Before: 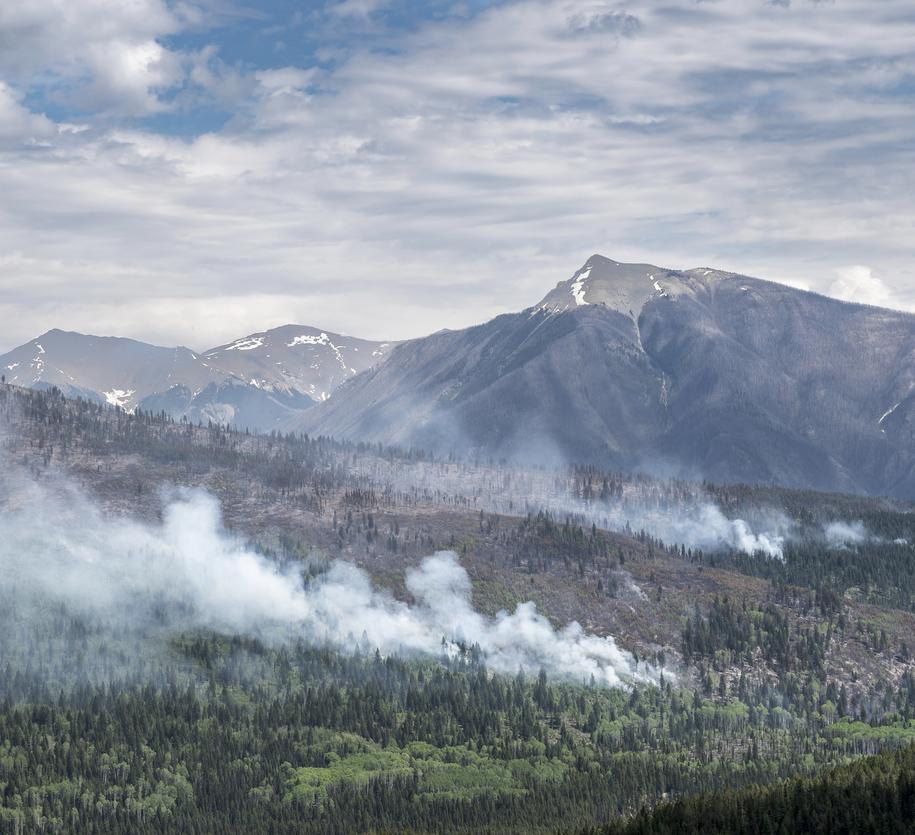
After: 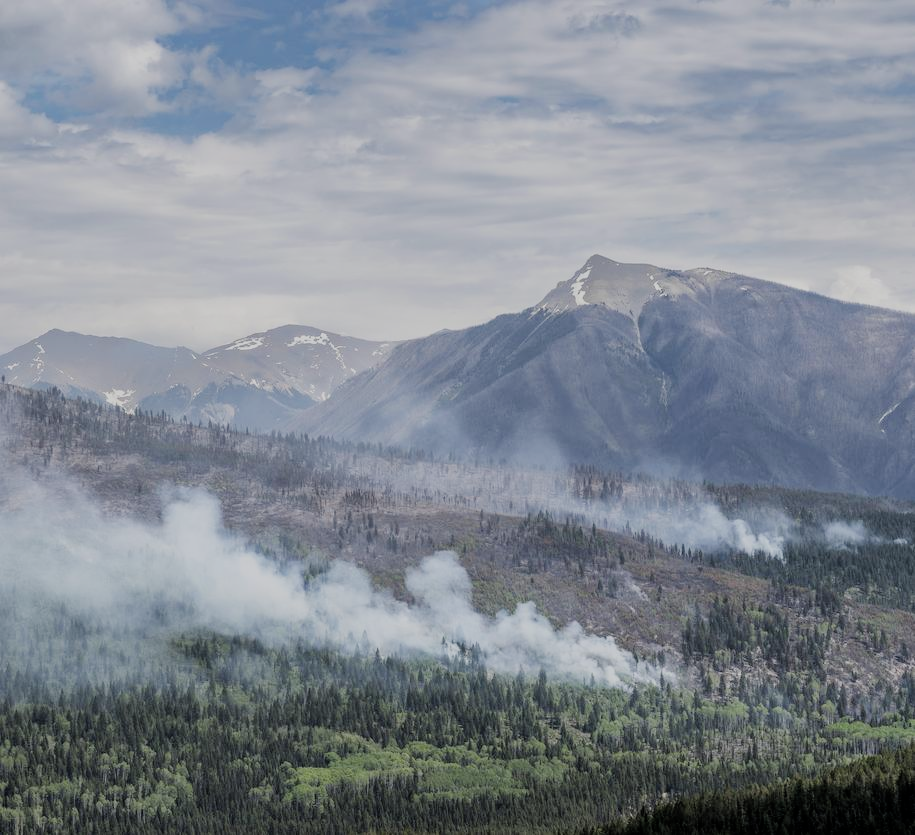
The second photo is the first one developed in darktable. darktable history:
filmic rgb: black relative exposure -7.13 EV, white relative exposure 5.38 EV, hardness 3.03
